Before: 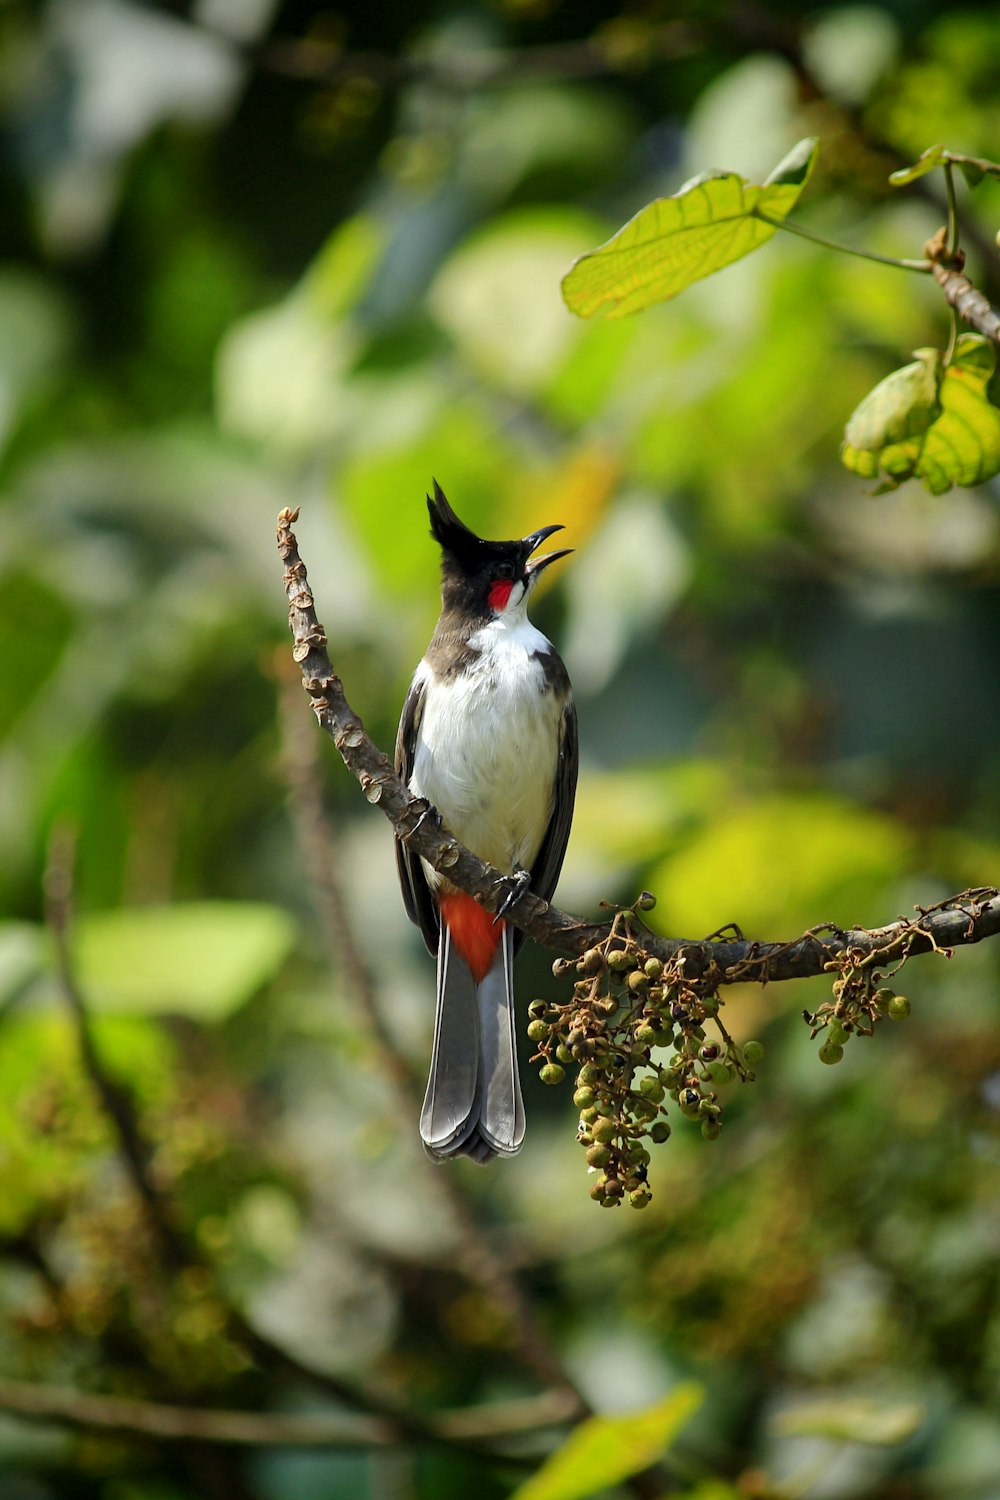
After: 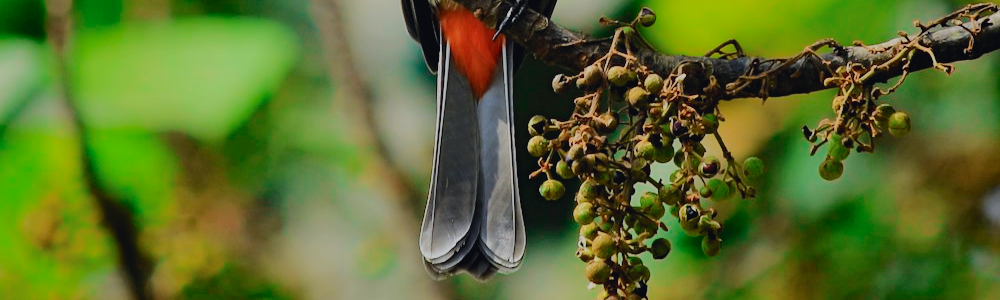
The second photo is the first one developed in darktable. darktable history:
tone curve: curves: ch0 [(0, 0.026) (0.175, 0.178) (0.463, 0.502) (0.796, 0.764) (1, 0.961)]; ch1 [(0, 0) (0.437, 0.398) (0.469, 0.472) (0.505, 0.504) (0.553, 0.552) (1, 1)]; ch2 [(0, 0) (0.505, 0.495) (0.579, 0.579) (1, 1)], color space Lab, independent channels, preserve colors none
filmic rgb: black relative exposure -16 EV, white relative exposure 6.93 EV, hardness 4.69
crop and rotate: top 58.938%, bottom 21.058%
